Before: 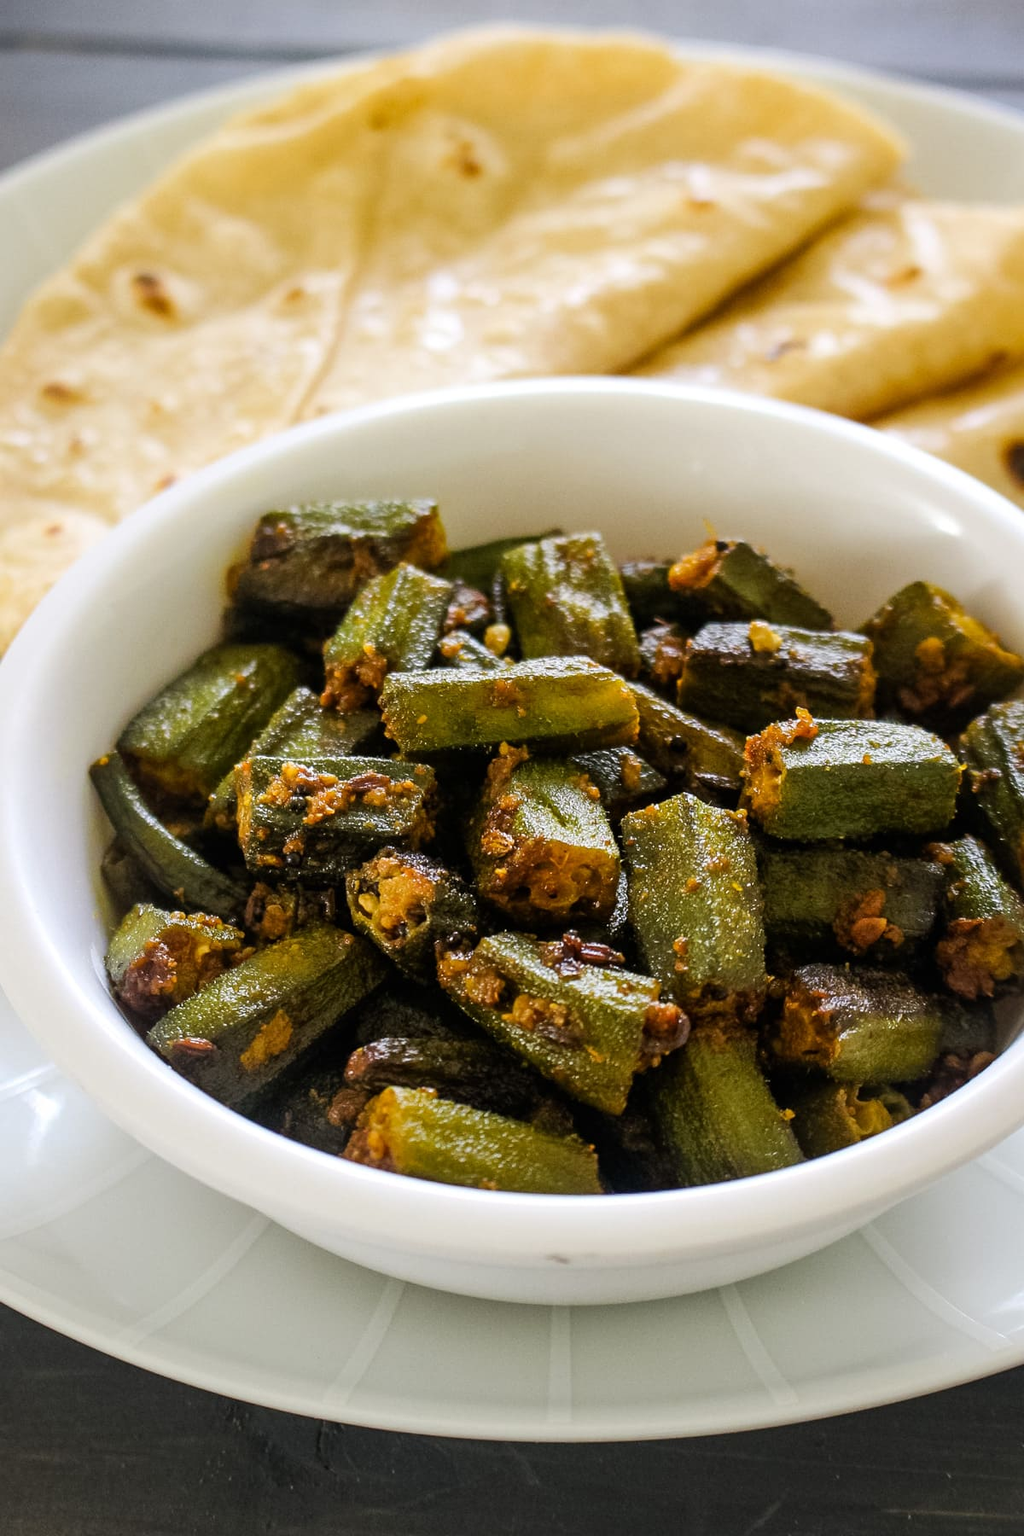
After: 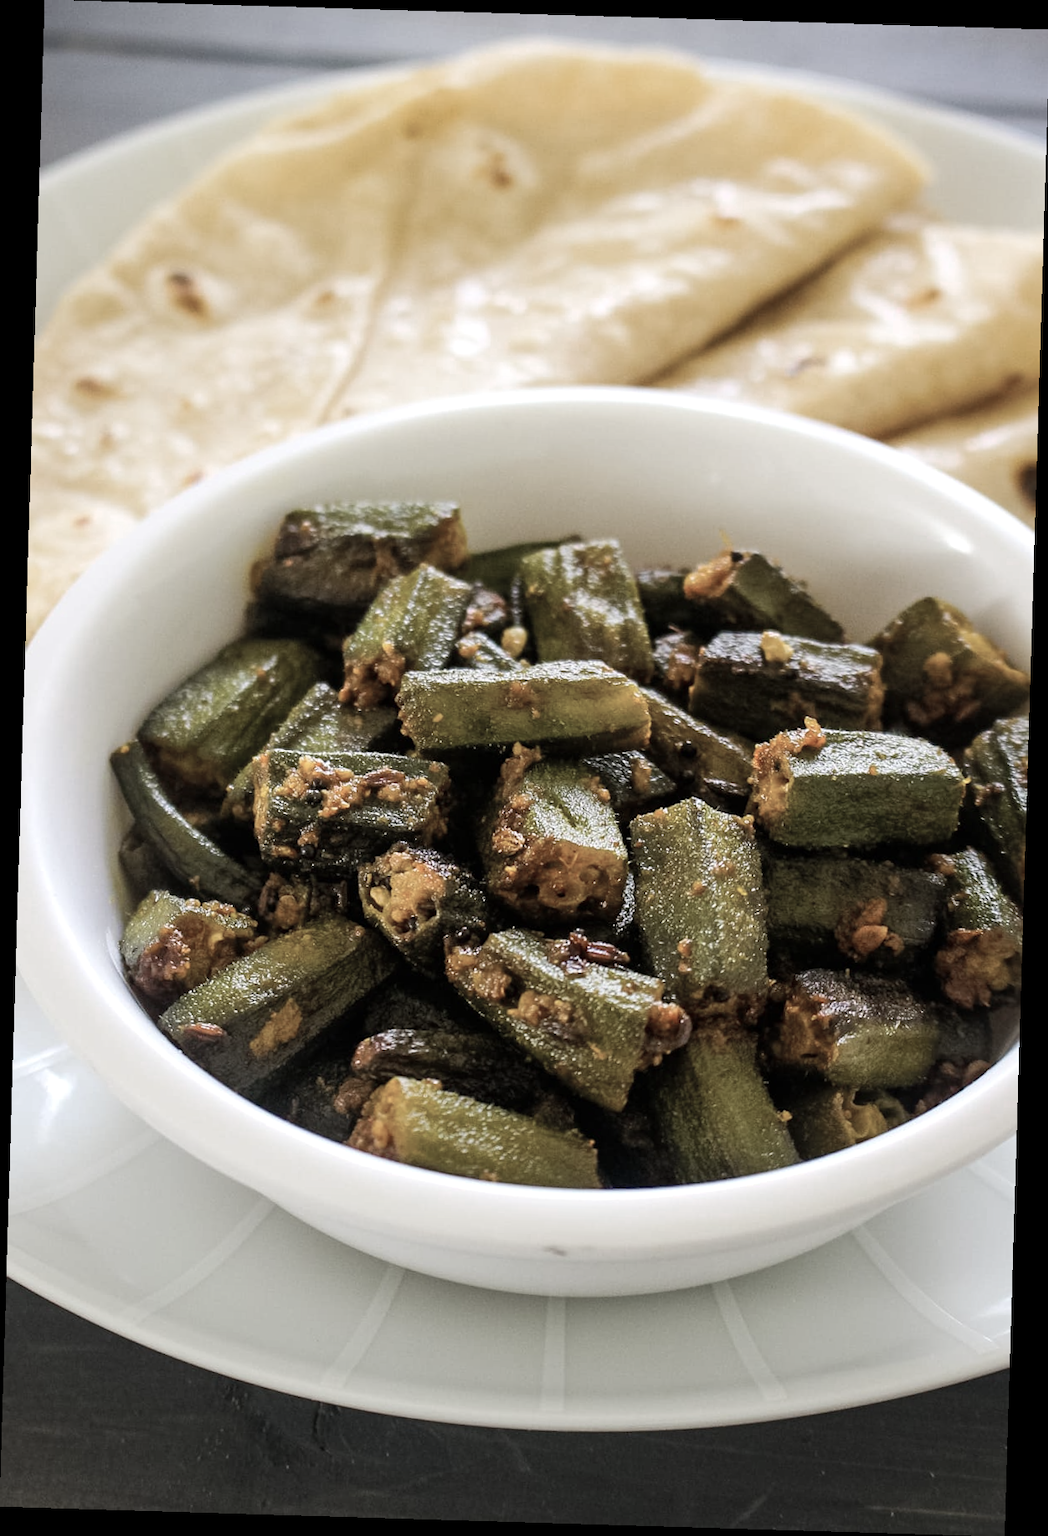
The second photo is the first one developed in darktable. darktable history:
levels: levels [0, 0.492, 0.984]
color zones: curves: ch0 [(0, 0.559) (0.153, 0.551) (0.229, 0.5) (0.429, 0.5) (0.571, 0.5) (0.714, 0.5) (0.857, 0.5) (1, 0.559)]; ch1 [(0, 0.417) (0.112, 0.336) (0.213, 0.26) (0.429, 0.34) (0.571, 0.35) (0.683, 0.331) (0.857, 0.344) (1, 0.417)]
rotate and perspective: rotation 1.72°, automatic cropping off
